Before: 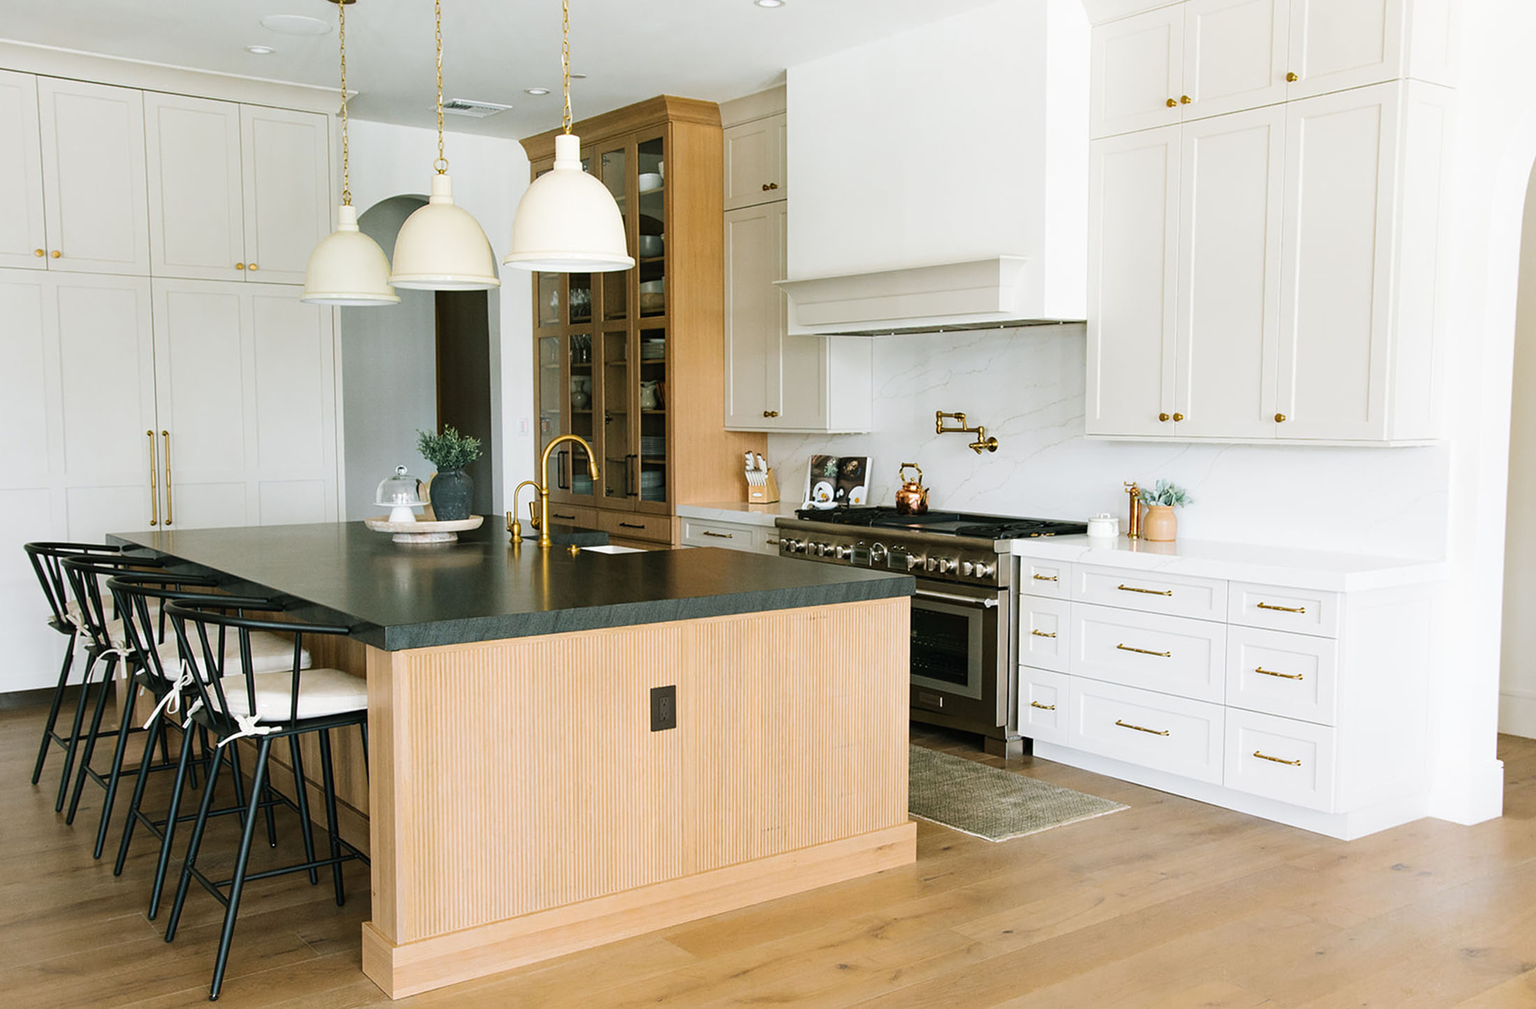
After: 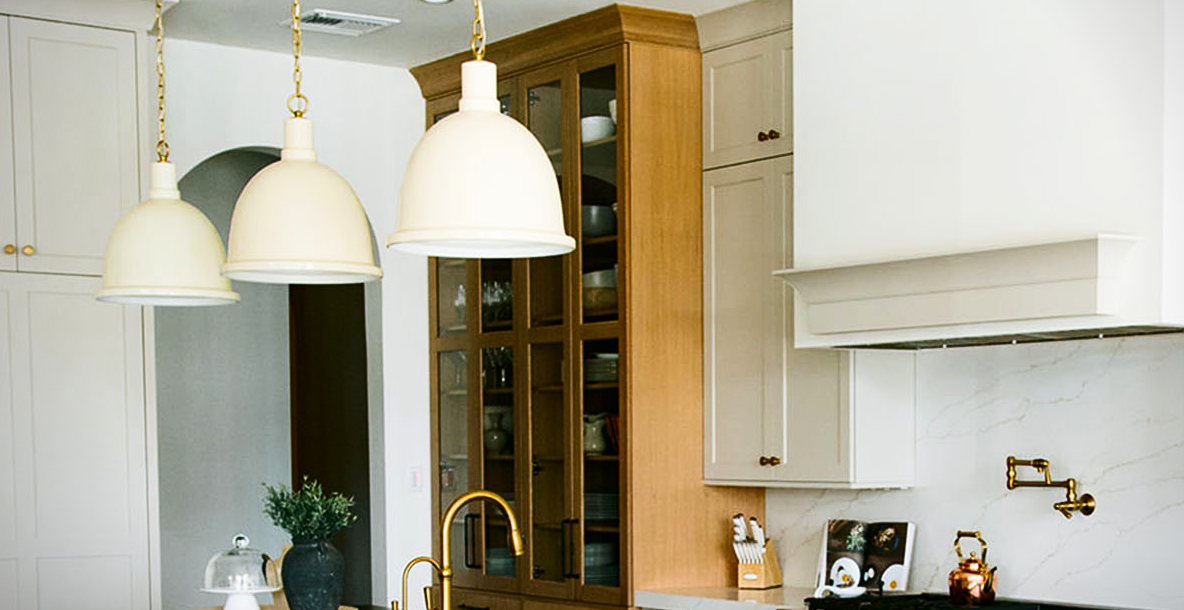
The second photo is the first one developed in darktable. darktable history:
crop: left 15.221%, top 9.185%, right 30.956%, bottom 48.584%
contrast brightness saturation: contrast 0.19, brightness -0.107, saturation 0.211
vignetting: fall-off start 89.09%, fall-off radius 43.84%, center (0.039, -0.09), width/height ratio 1.162, unbound false
